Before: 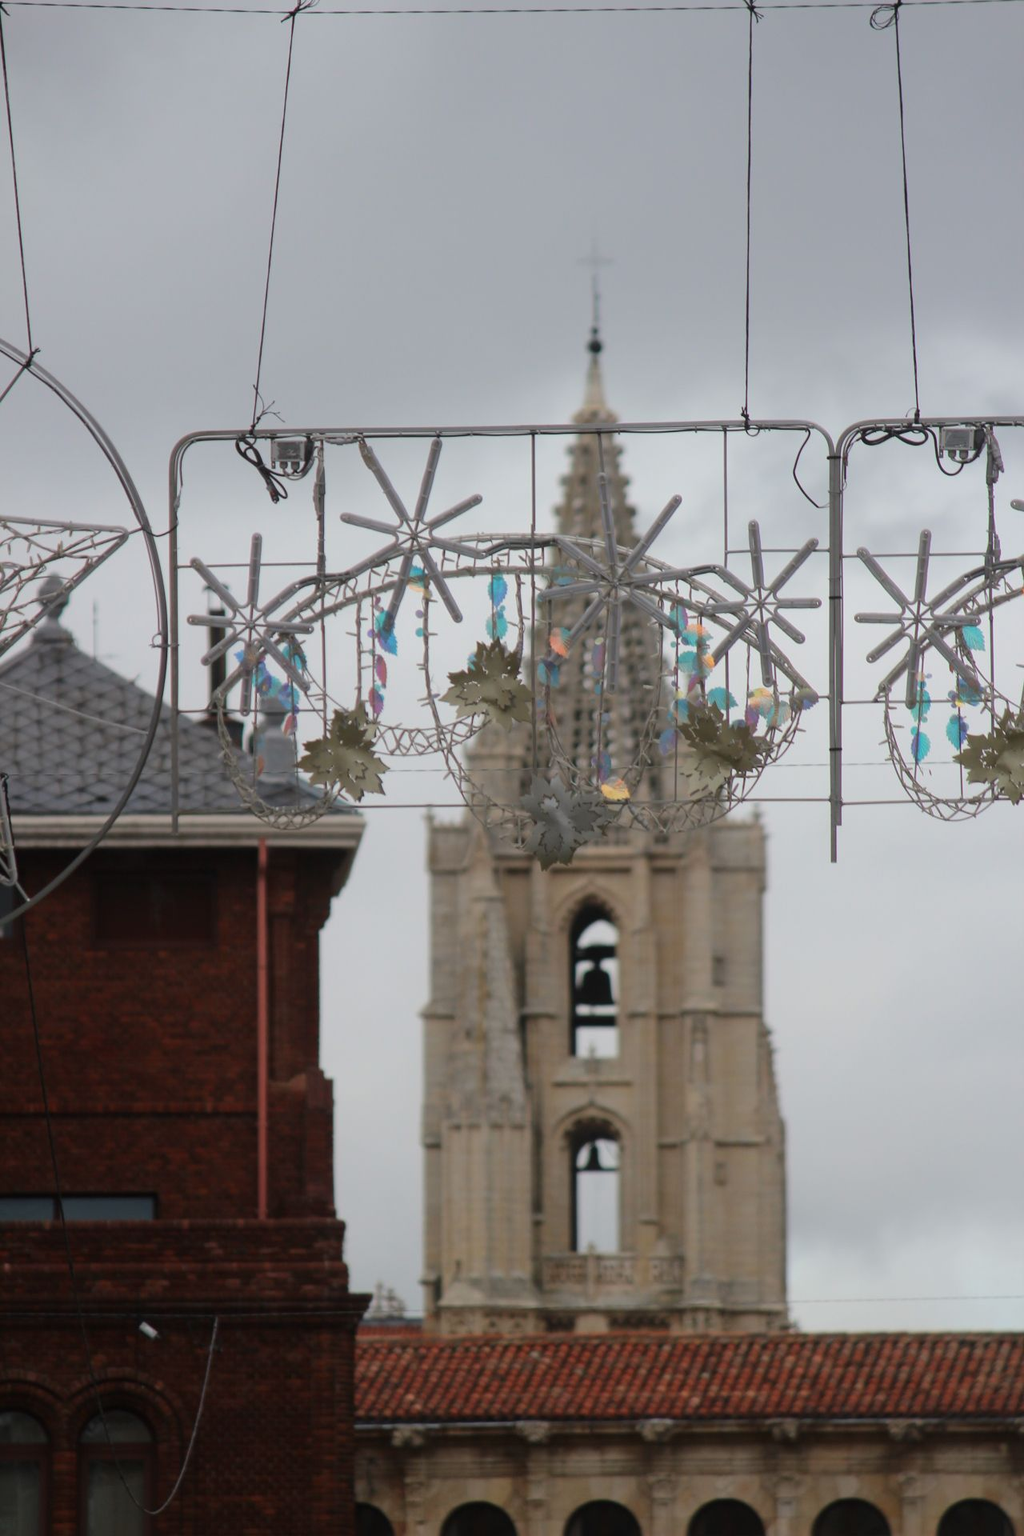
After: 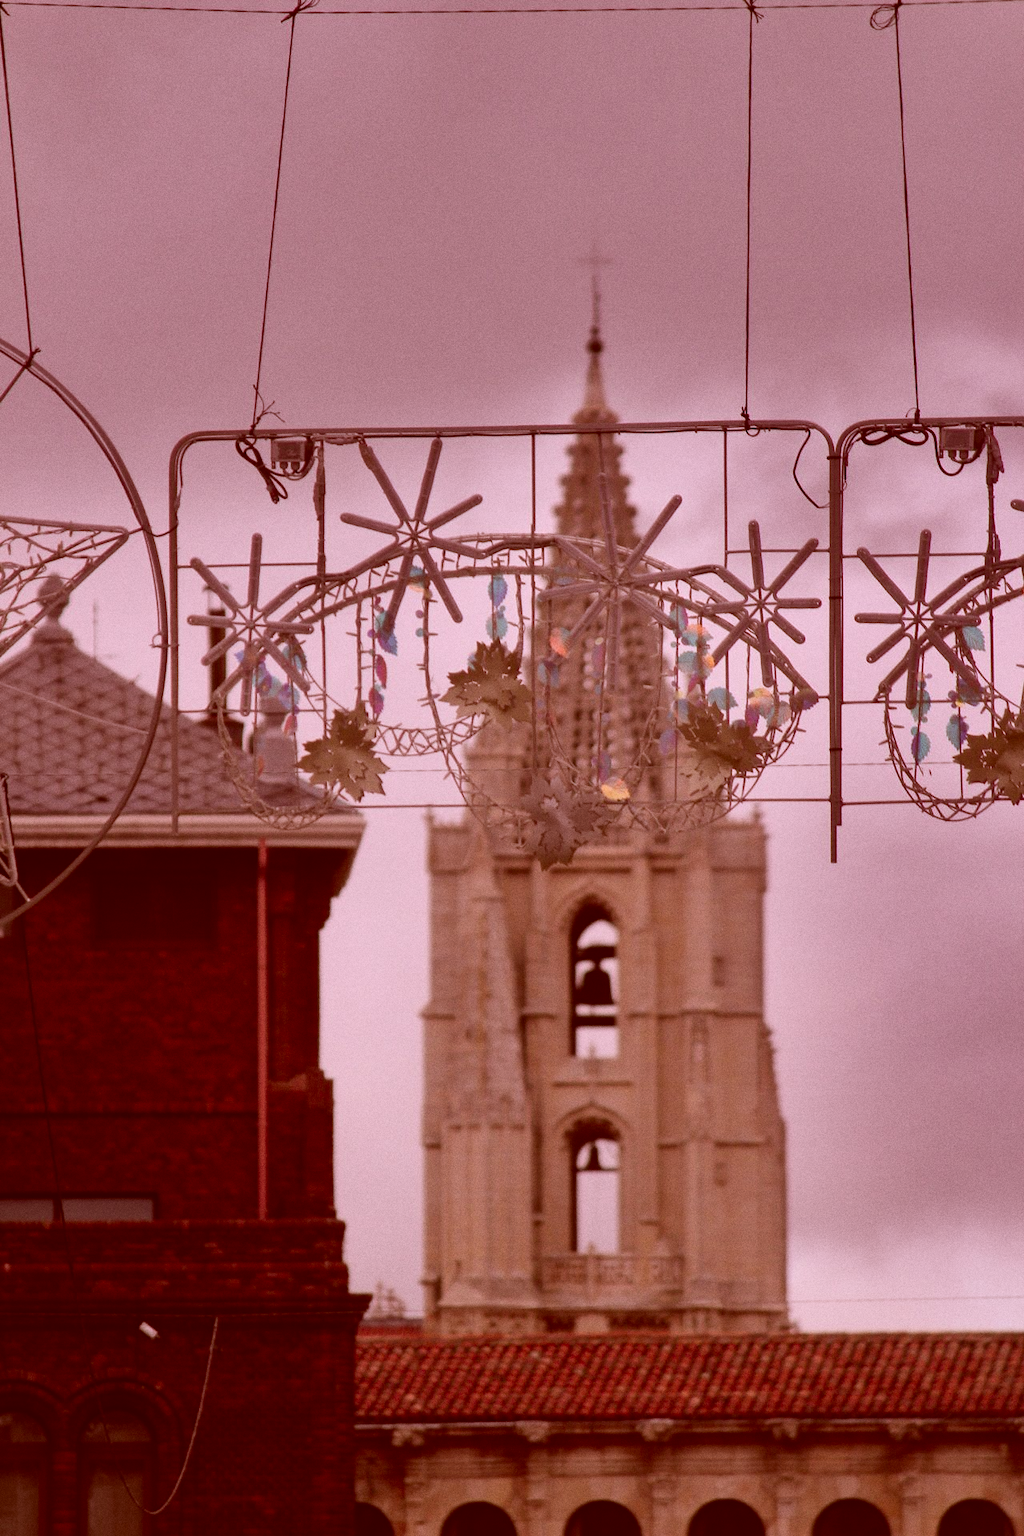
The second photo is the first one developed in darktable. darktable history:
grain: coarseness 0.09 ISO
color correction: highlights a* 9.03, highlights b* 8.71, shadows a* 40, shadows b* 40, saturation 0.8
white balance: red 1.042, blue 1.17
shadows and highlights: shadows 24.5, highlights -78.15, soften with gaussian
